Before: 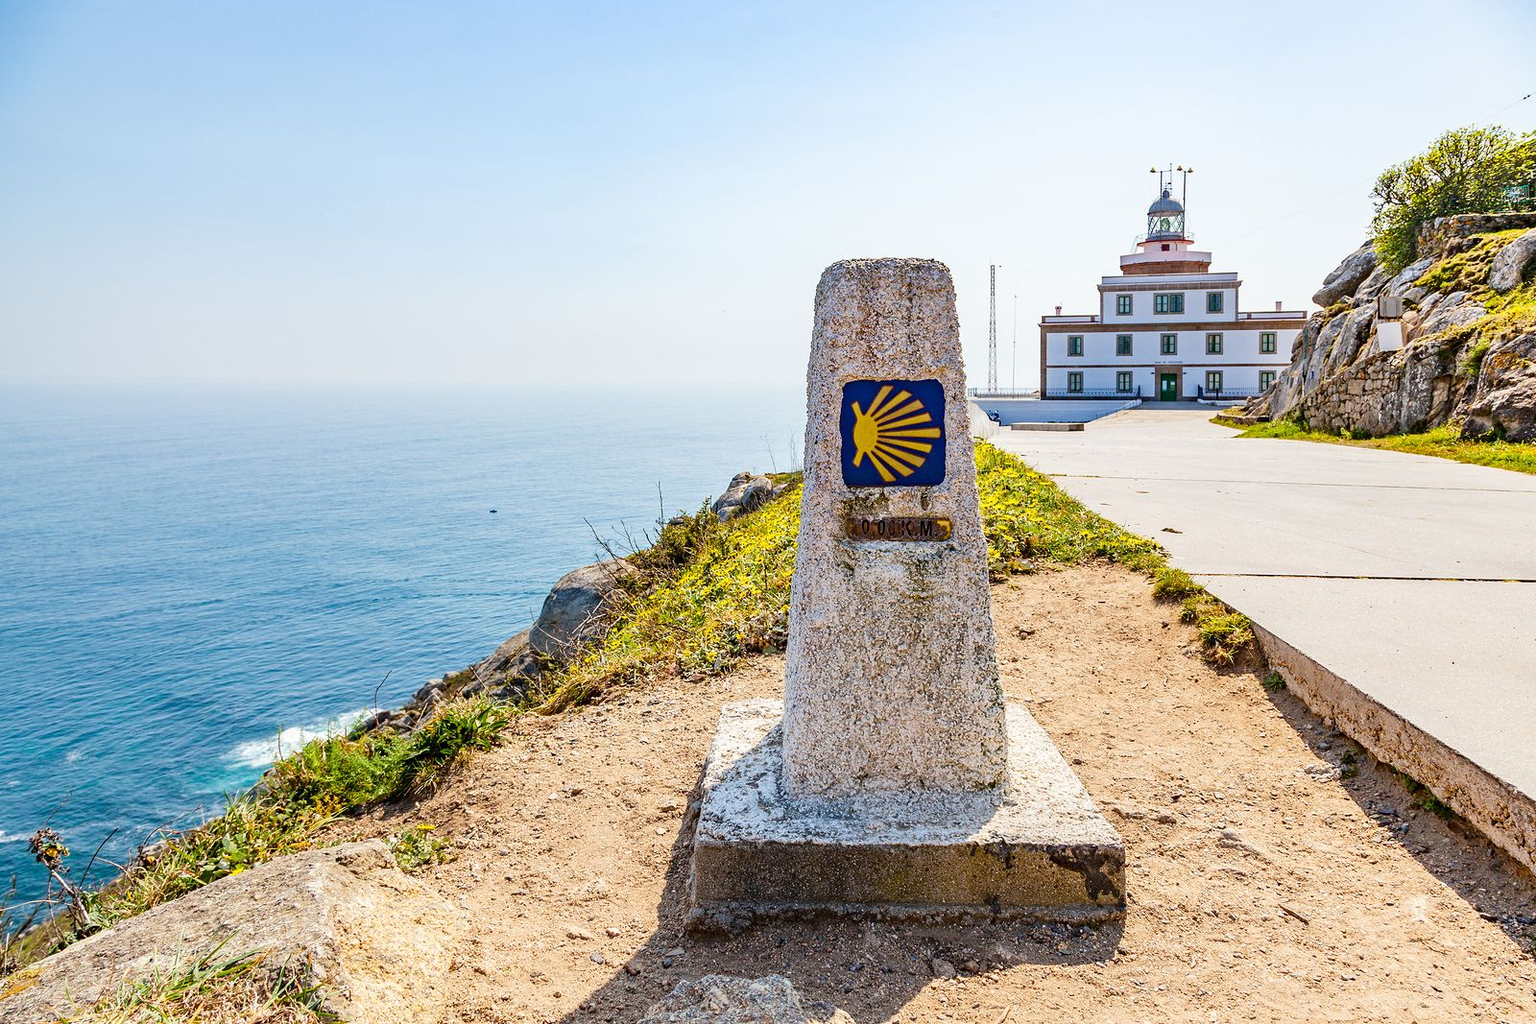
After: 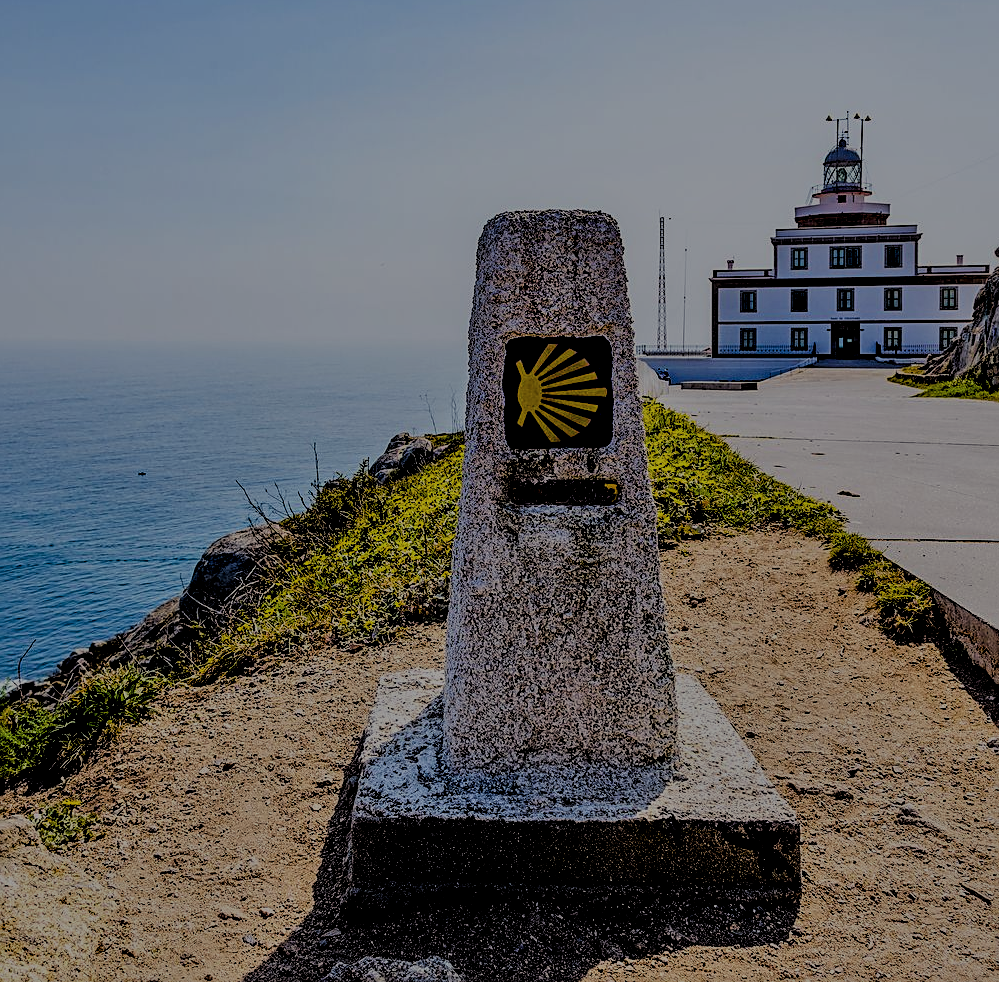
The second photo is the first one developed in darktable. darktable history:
sharpen: on, module defaults
crop and rotate: left 23.293%, top 5.621%, right 14.212%, bottom 2.342%
filmic rgb: black relative exposure -2.86 EV, white relative exposure 4.56 EV, hardness 1.76, contrast 1.262
contrast brightness saturation: contrast 0.049, brightness 0.059, saturation 0.014
tone equalizer: -8 EV -1.98 EV, -7 EV -2 EV, -6 EV -2 EV, -5 EV -1.98 EV, -4 EV -2 EV, -3 EV -1.97 EV, -2 EV -1.98 EV, -1 EV -1.61 EV, +0 EV -1.97 EV
local contrast: on, module defaults
color balance rgb: shadows lift › luminance -21.42%, shadows lift › chroma 6.554%, shadows lift › hue 270.09°, linear chroma grading › global chroma 0.713%, perceptual saturation grading › global saturation 46.265%, perceptual saturation grading › highlights -49.854%, perceptual saturation grading › shadows 29.883%
